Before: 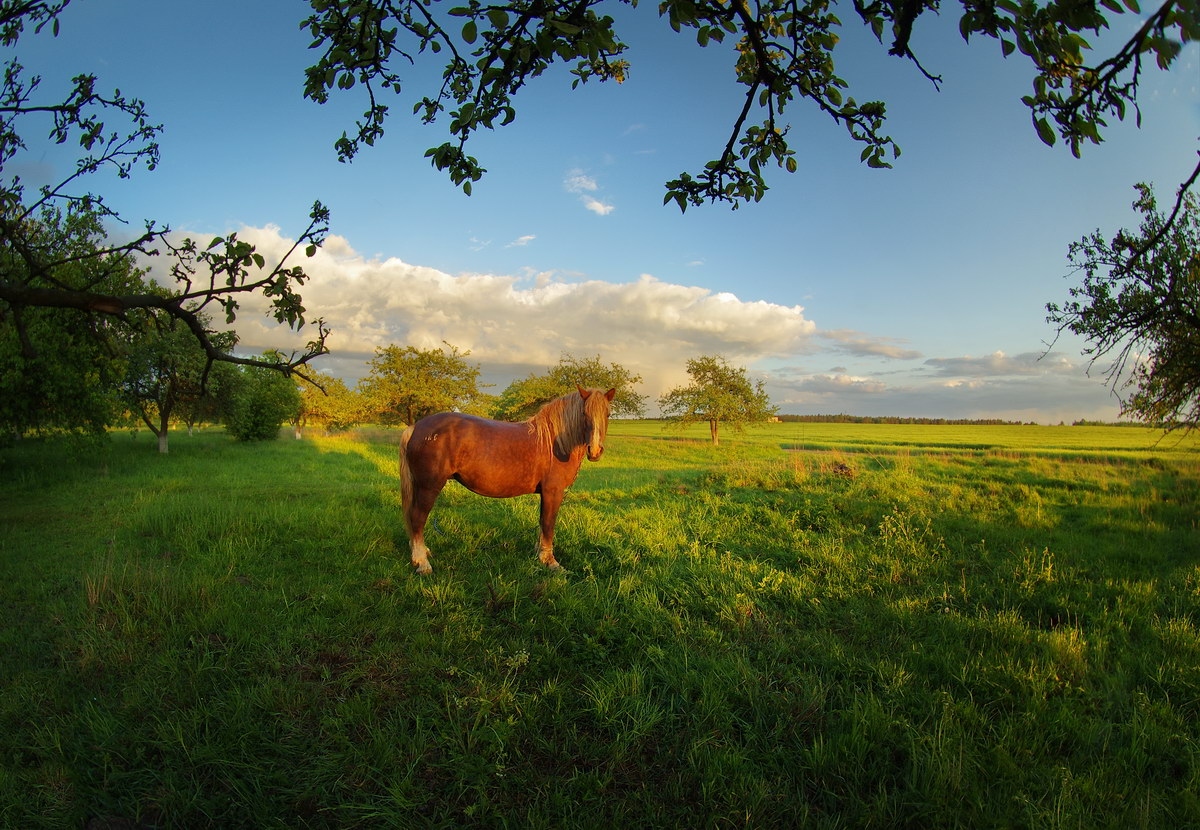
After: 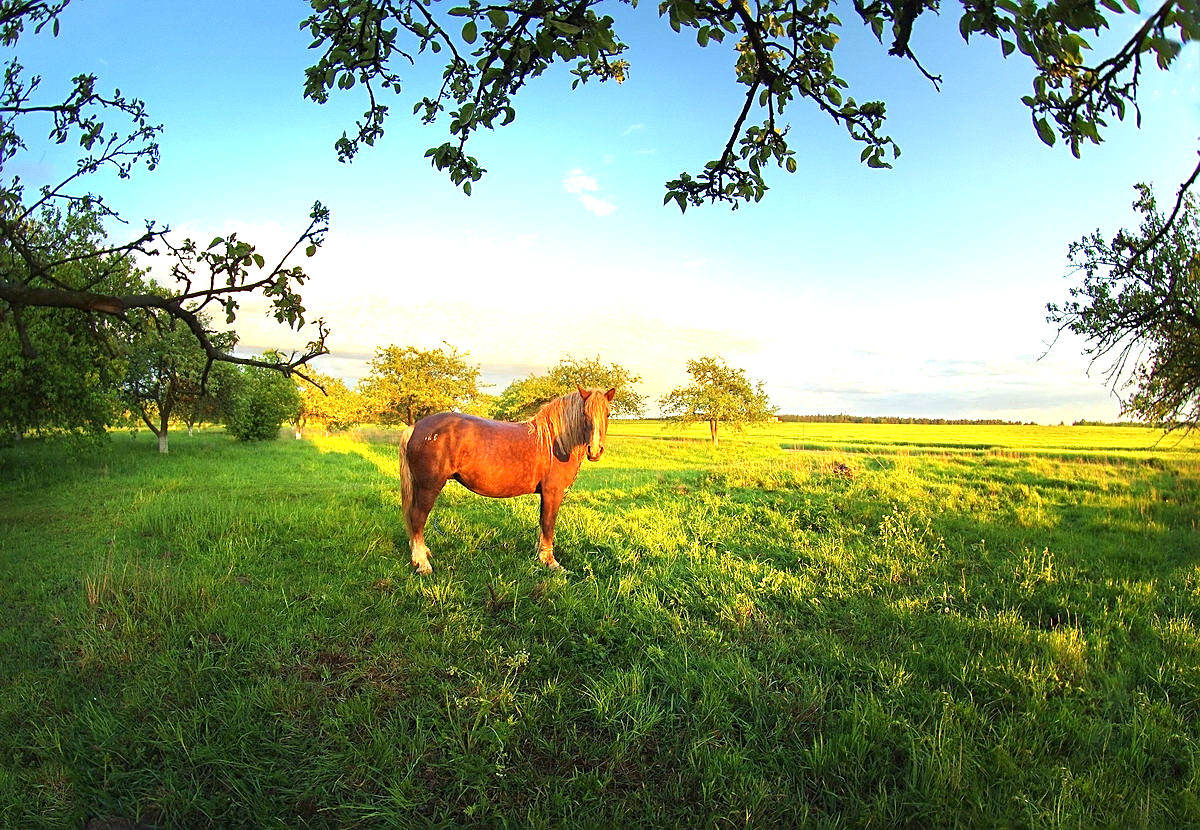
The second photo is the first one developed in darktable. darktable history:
sharpen: on, module defaults
exposure: black level correction 0, exposure 1.49 EV, compensate highlight preservation false
